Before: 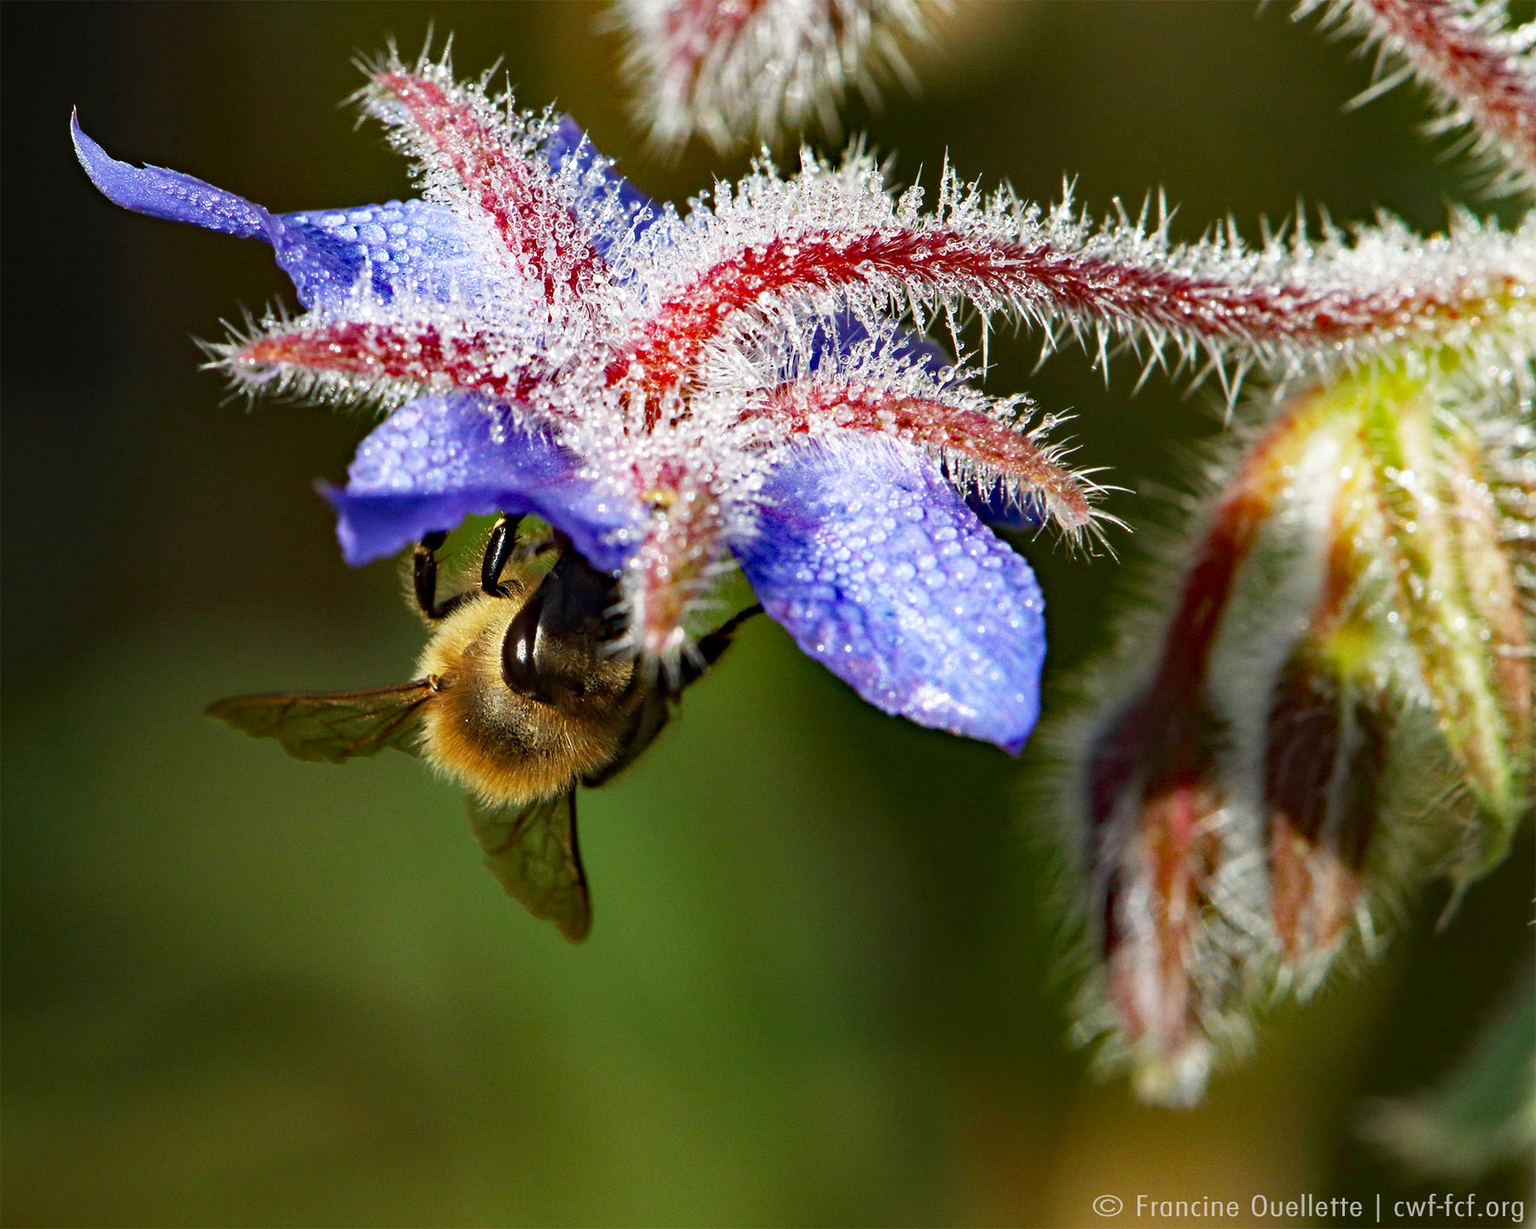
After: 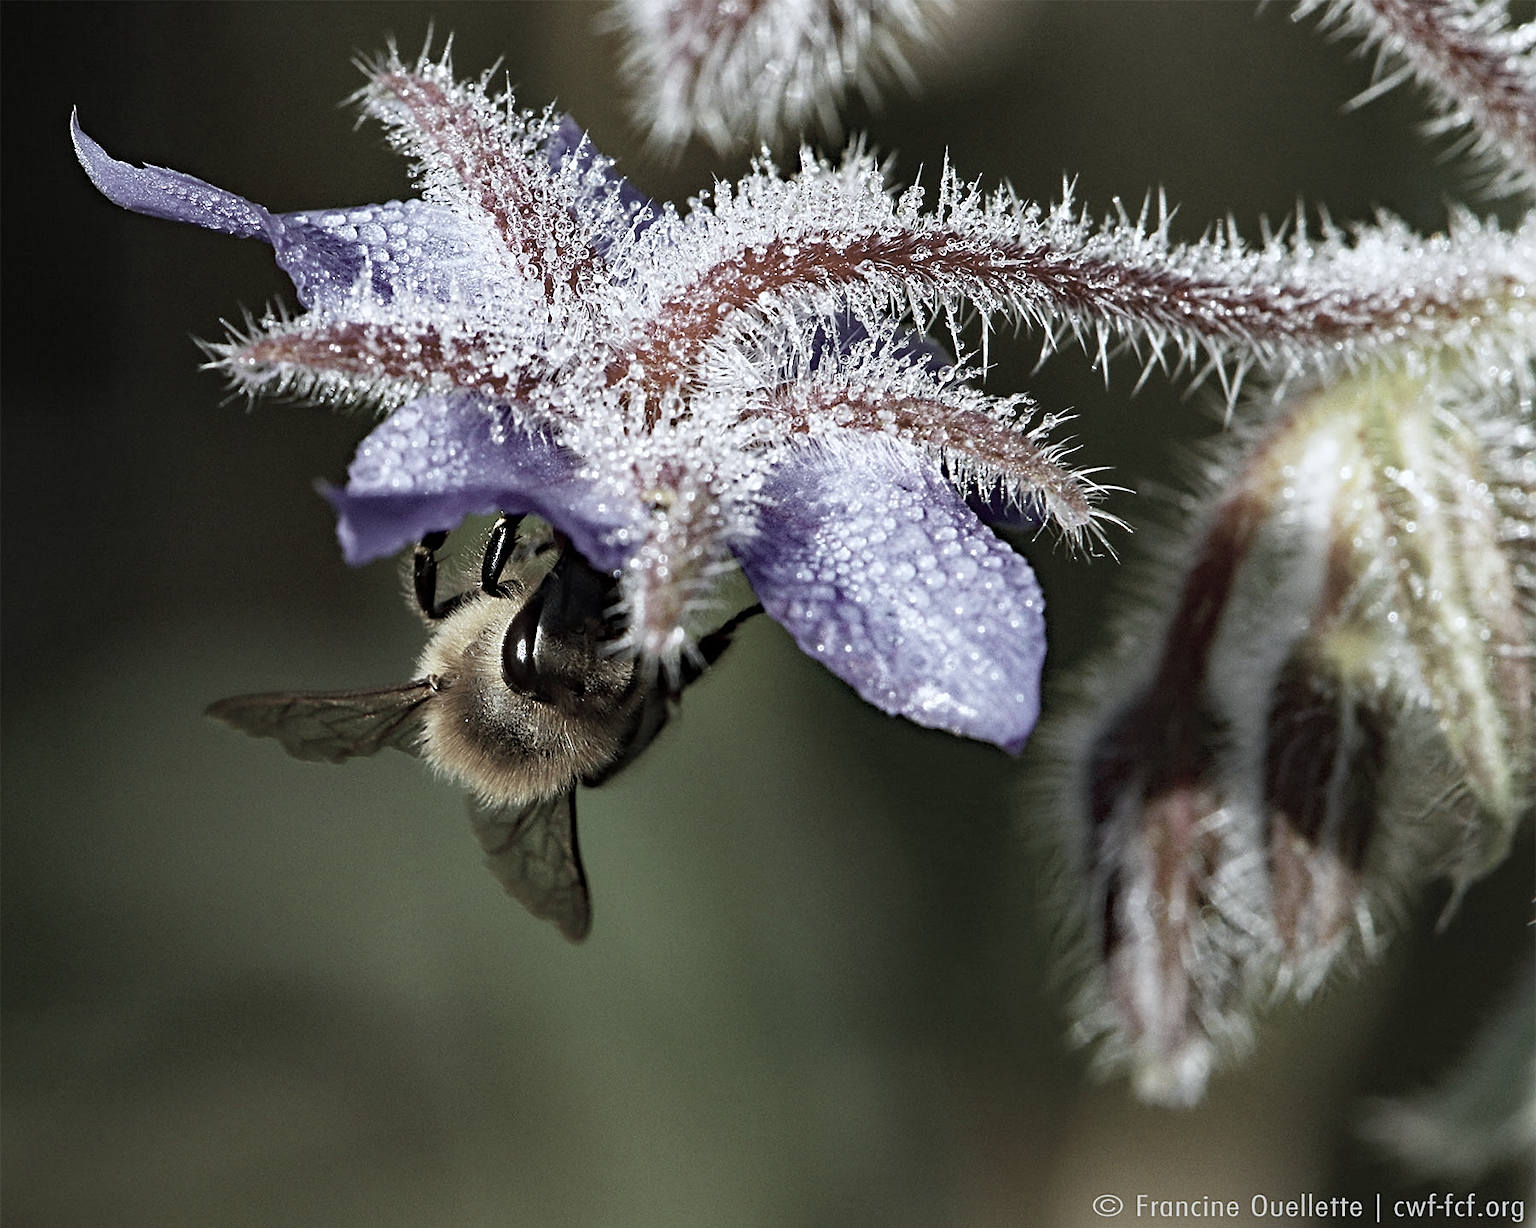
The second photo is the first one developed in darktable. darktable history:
sharpen: on, module defaults
white balance: red 0.924, blue 1.095
color zones: curves: ch1 [(0, 0.153) (0.143, 0.15) (0.286, 0.151) (0.429, 0.152) (0.571, 0.152) (0.714, 0.151) (0.857, 0.151) (1, 0.153)]
